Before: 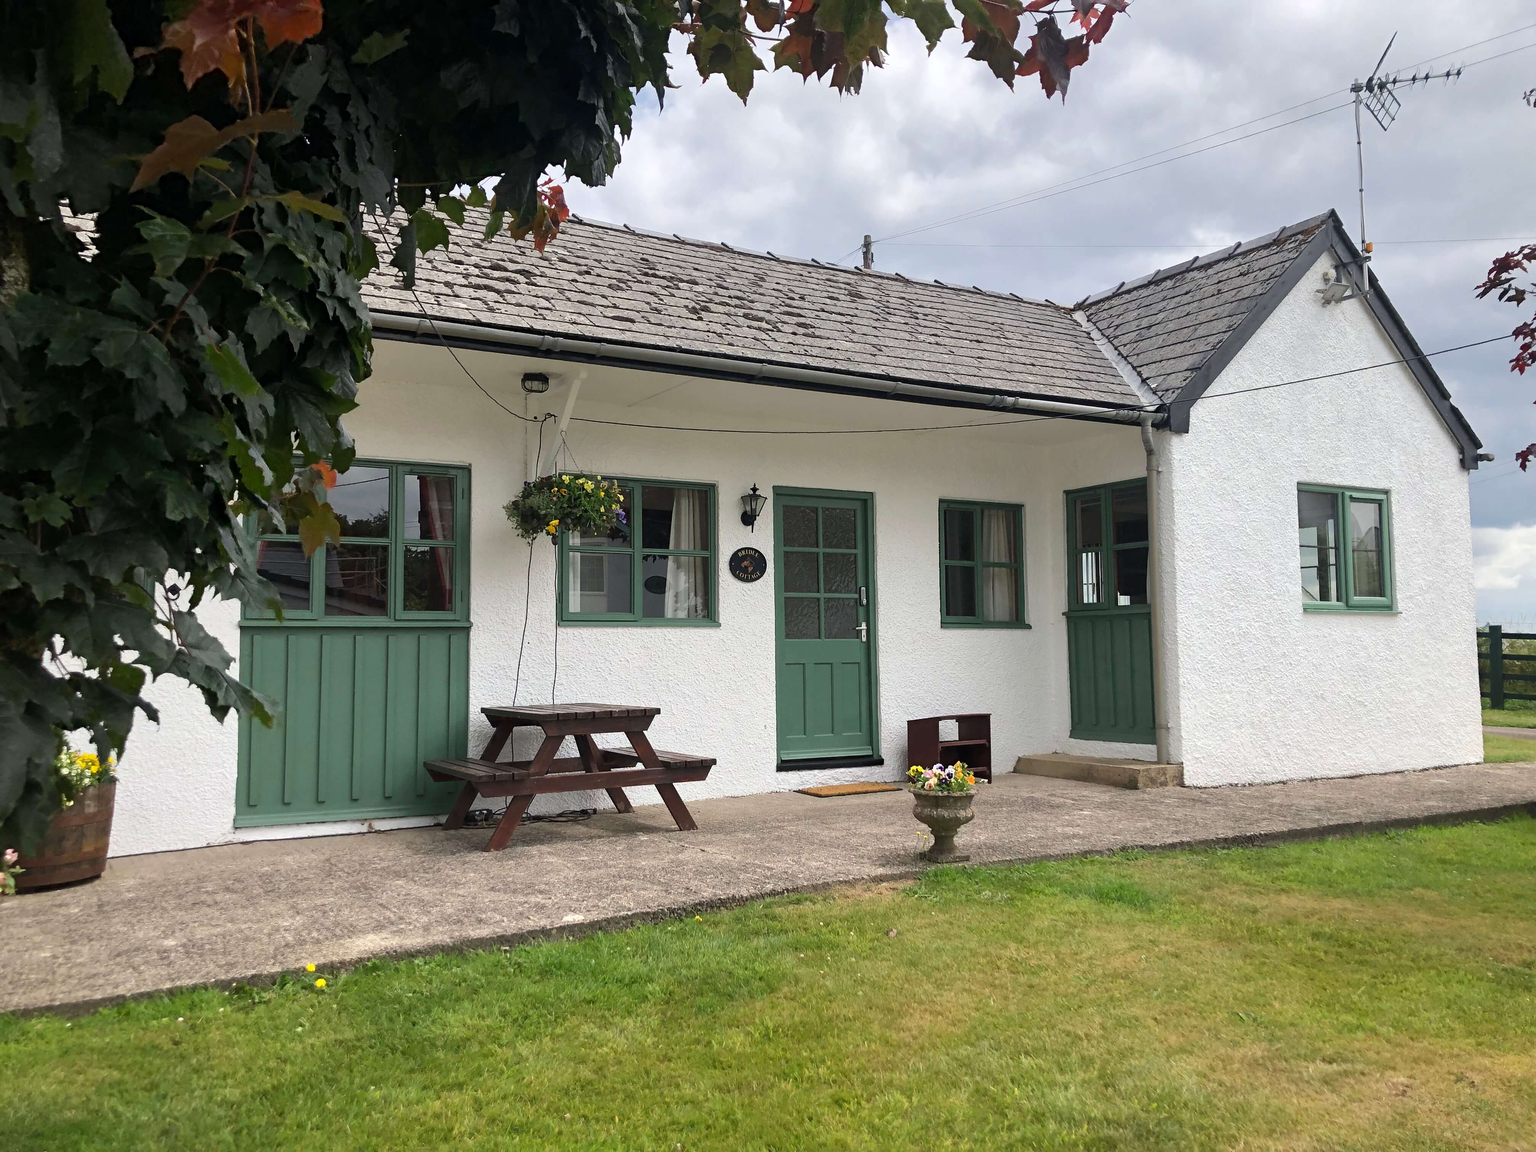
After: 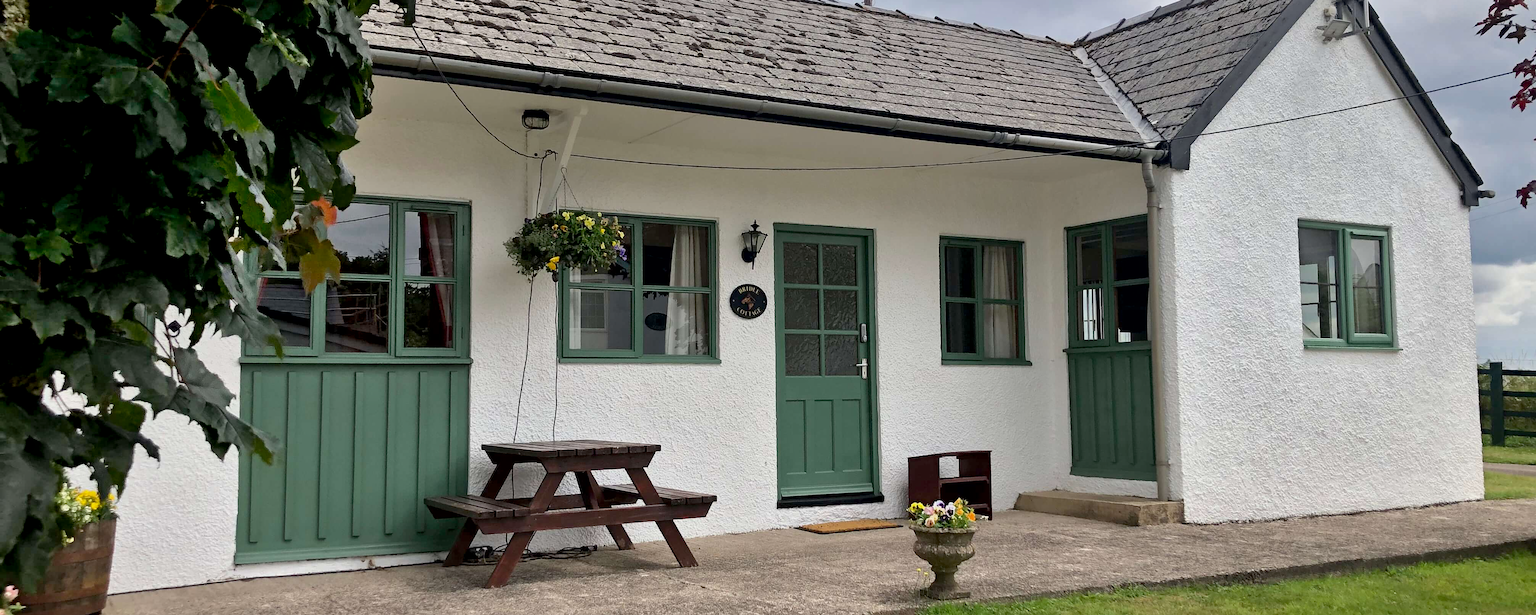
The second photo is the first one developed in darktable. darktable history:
exposure: black level correction 0.009, exposure -0.161 EV, compensate highlight preservation false
shadows and highlights: low approximation 0.01, soften with gaussian
crop and rotate: top 22.89%, bottom 23.692%
